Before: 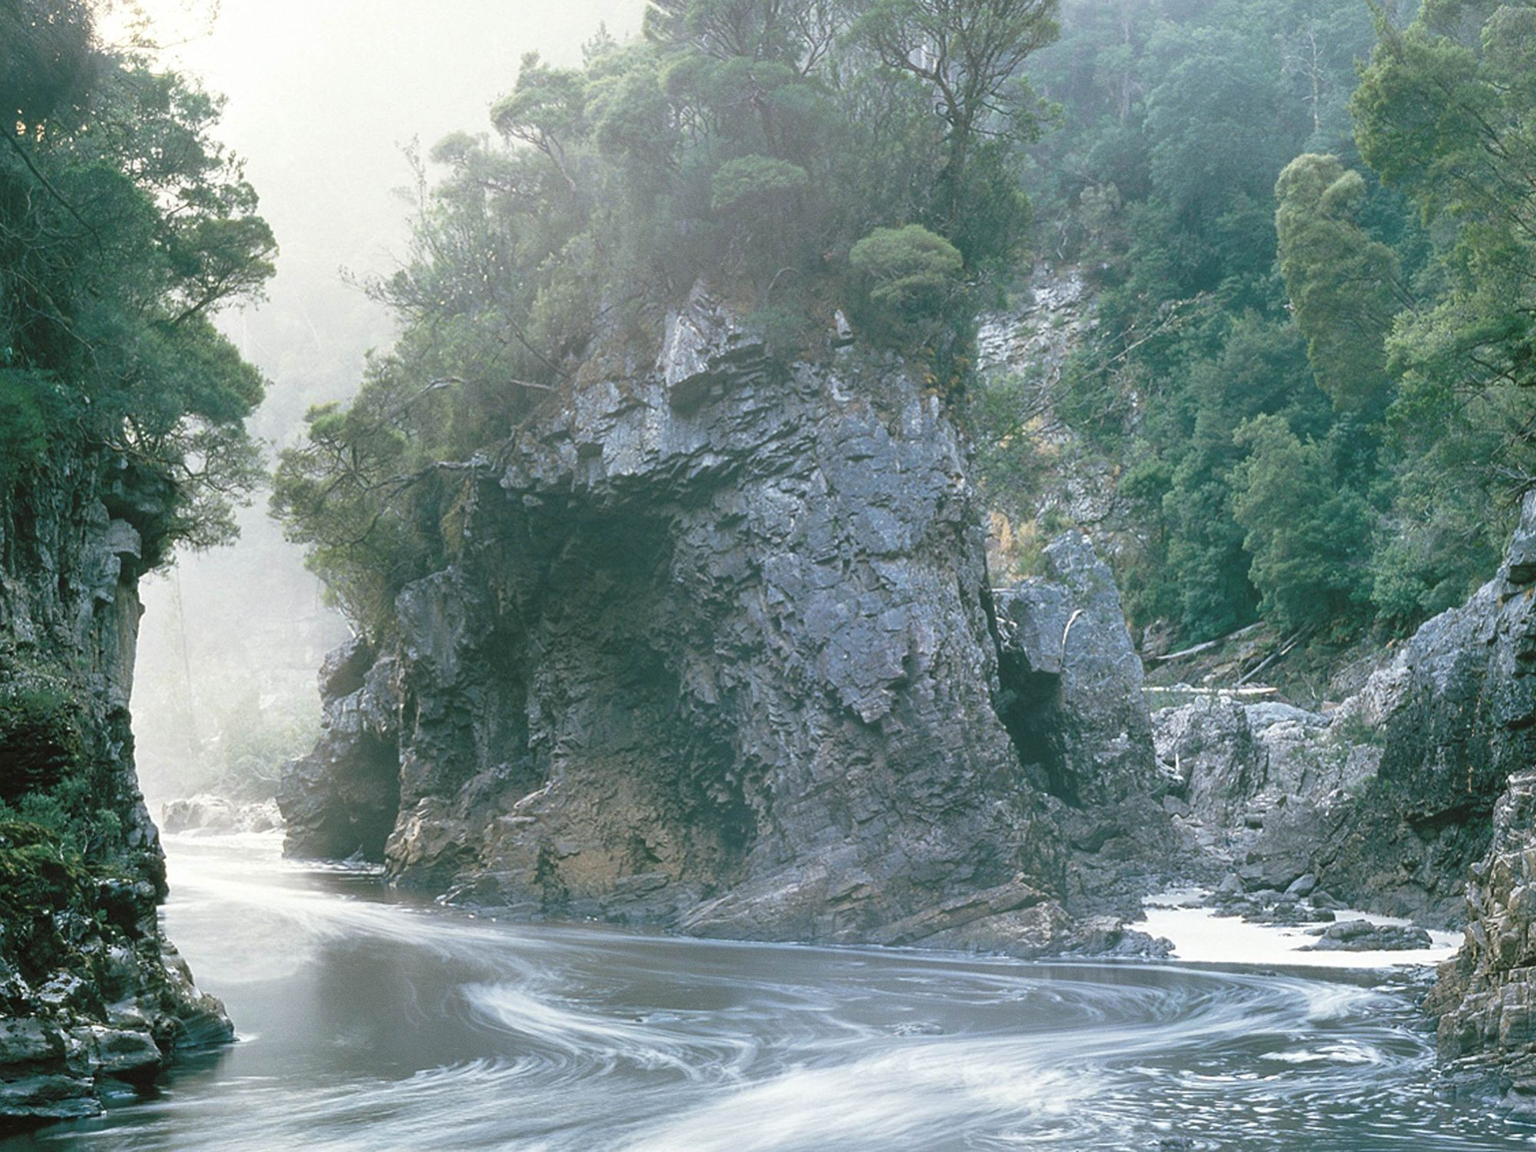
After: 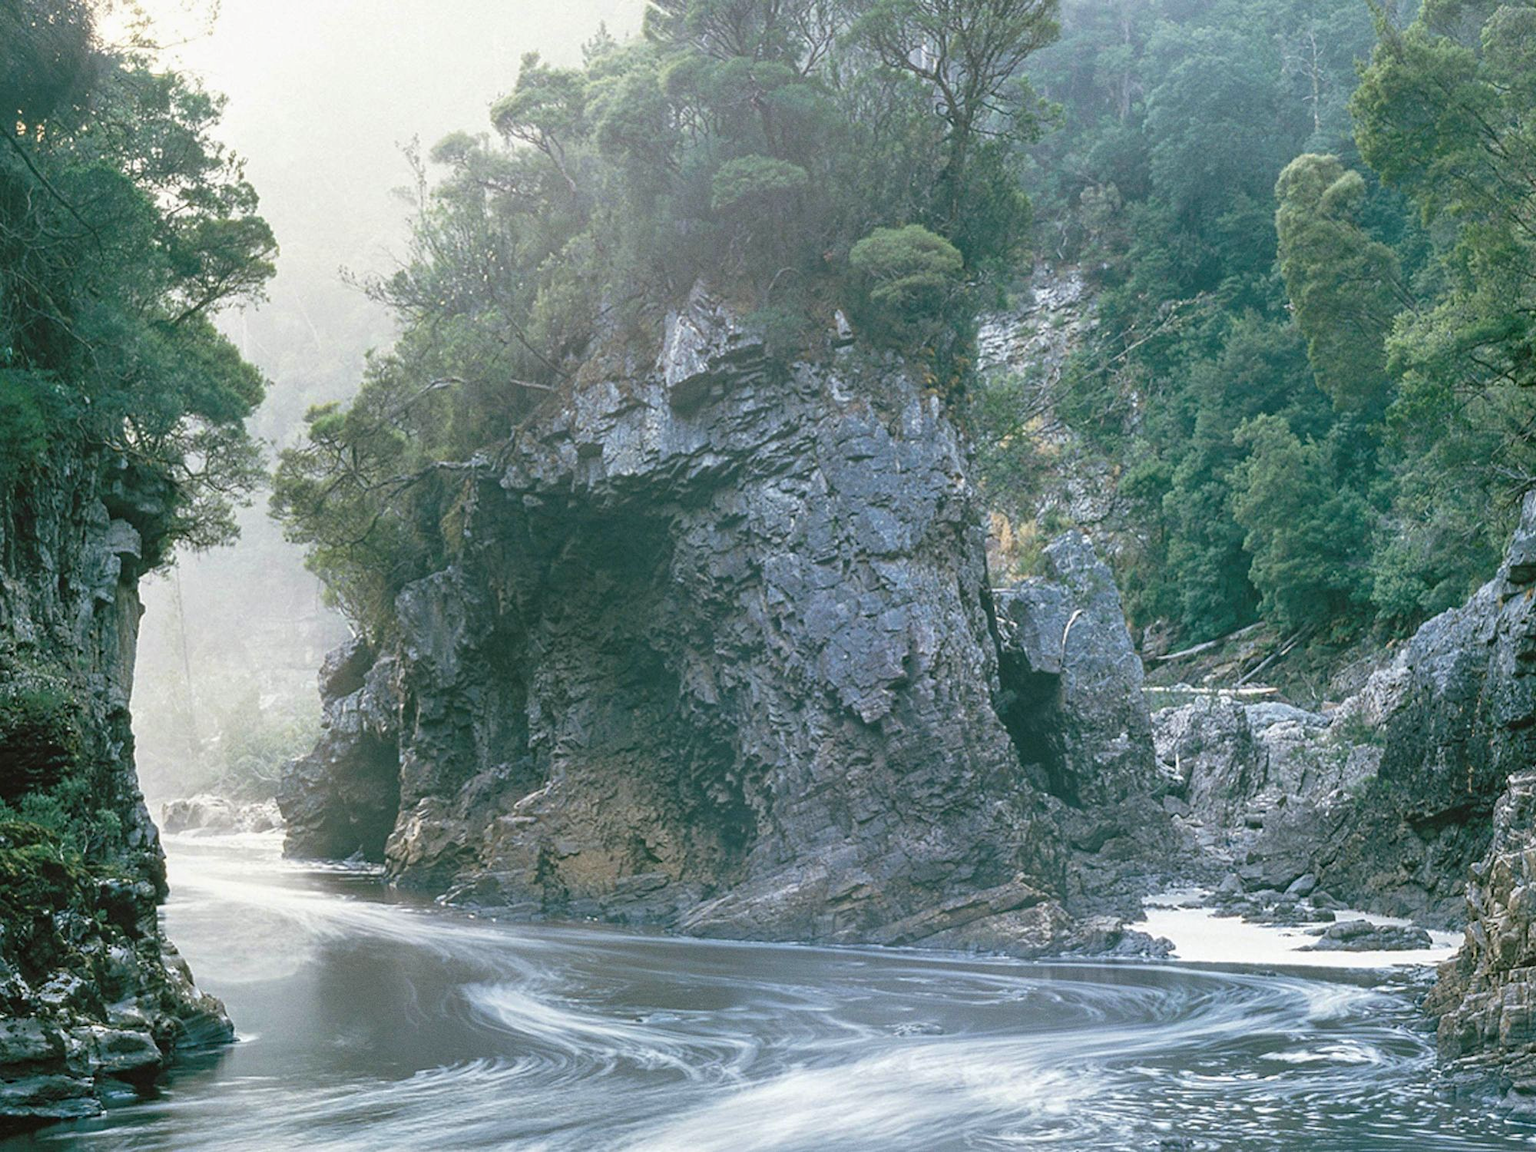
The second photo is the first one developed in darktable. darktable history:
local contrast: detail 110%
haze removal: compatibility mode true, adaptive false
